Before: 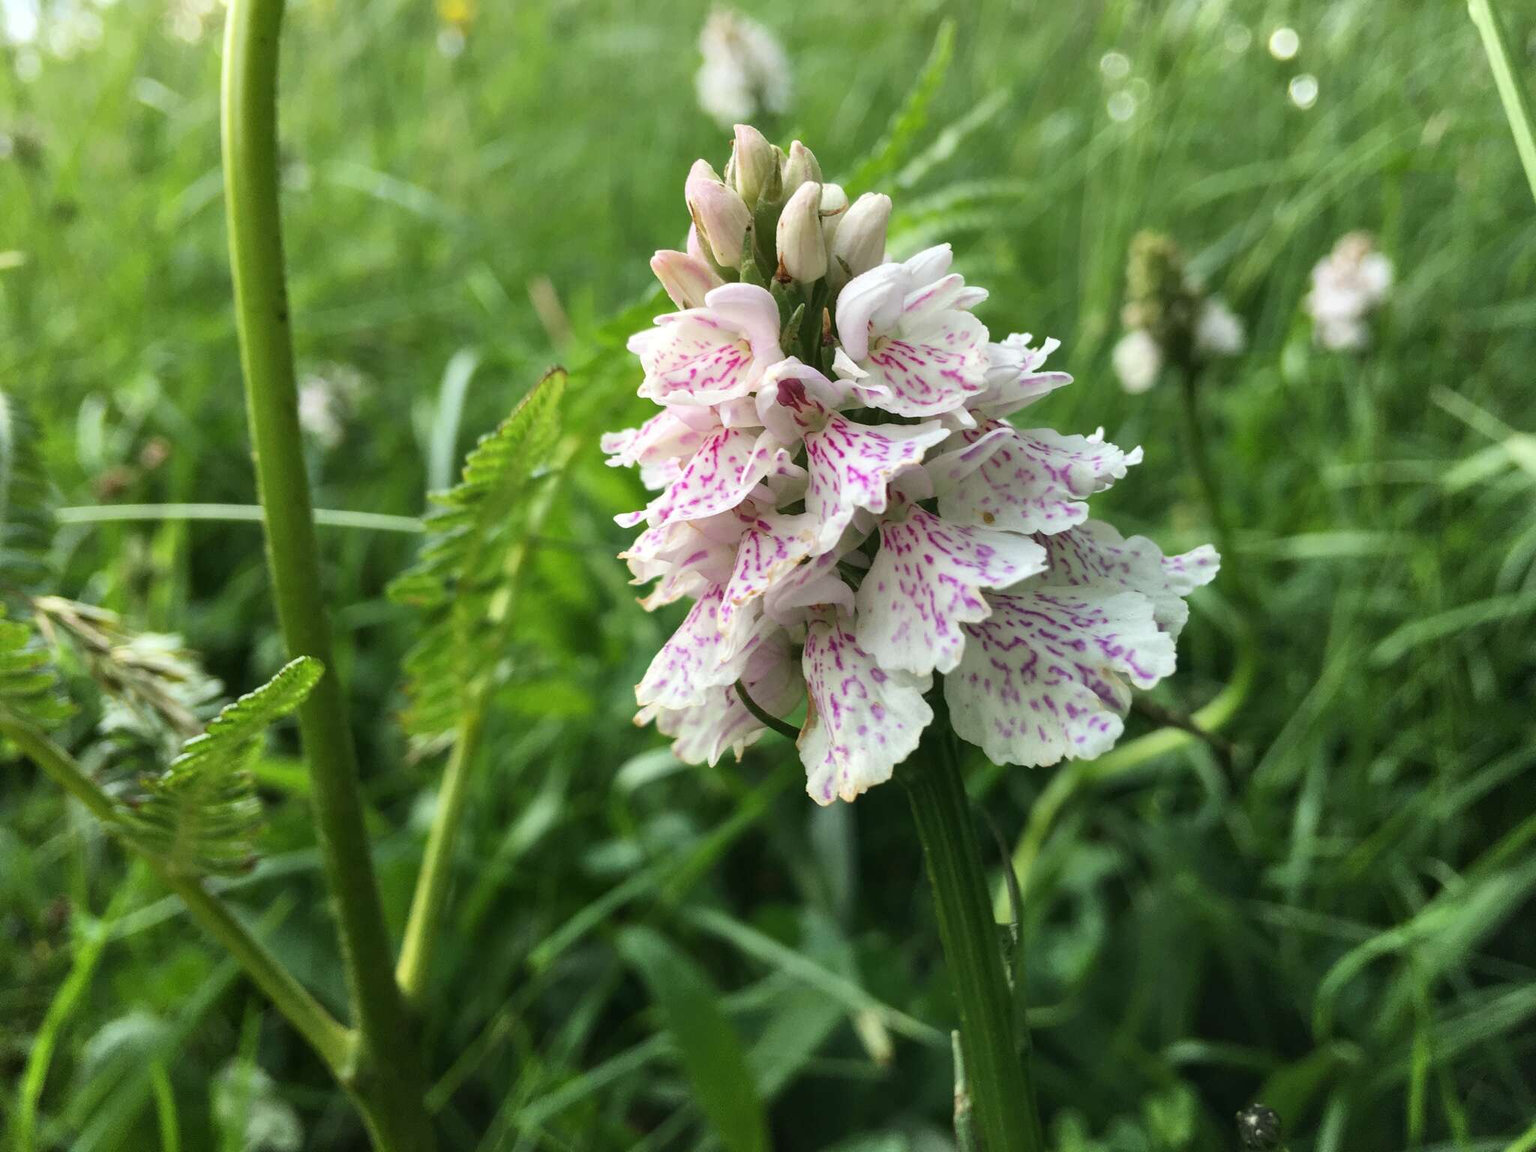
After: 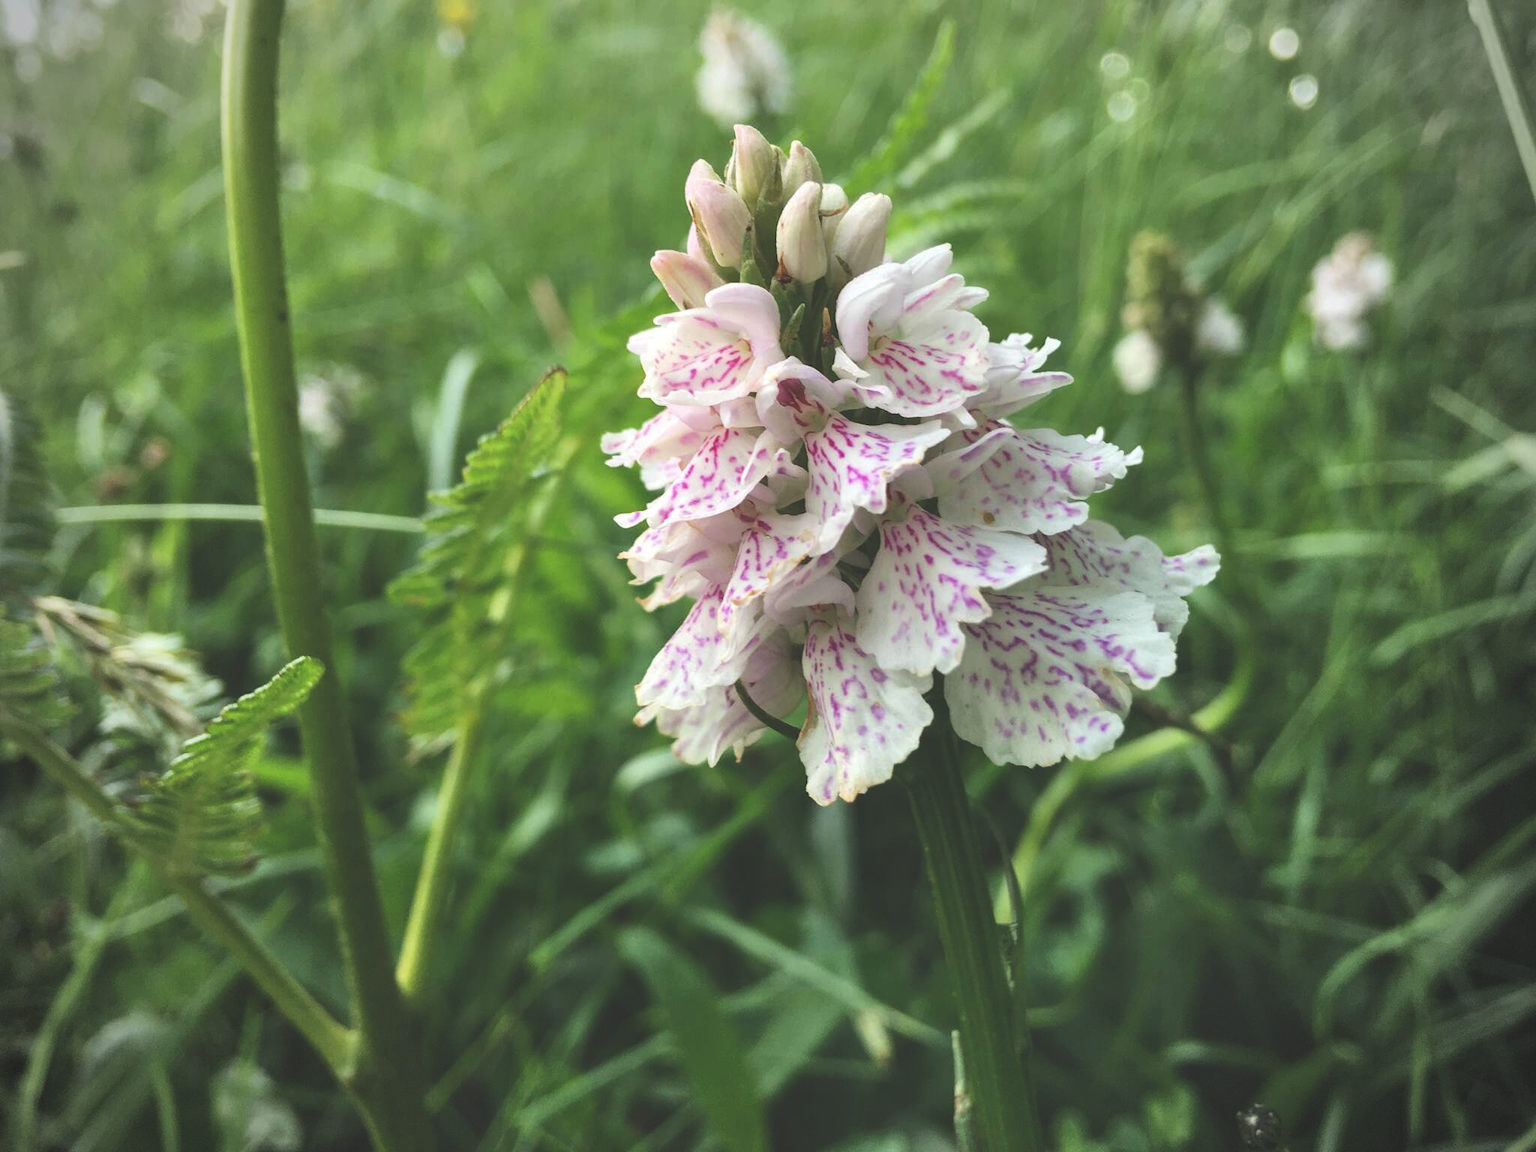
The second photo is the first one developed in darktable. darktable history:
vignetting: fall-off start 71.83%, dithering 8-bit output
exposure: black level correction -0.027, compensate exposure bias true, compensate highlight preservation false
